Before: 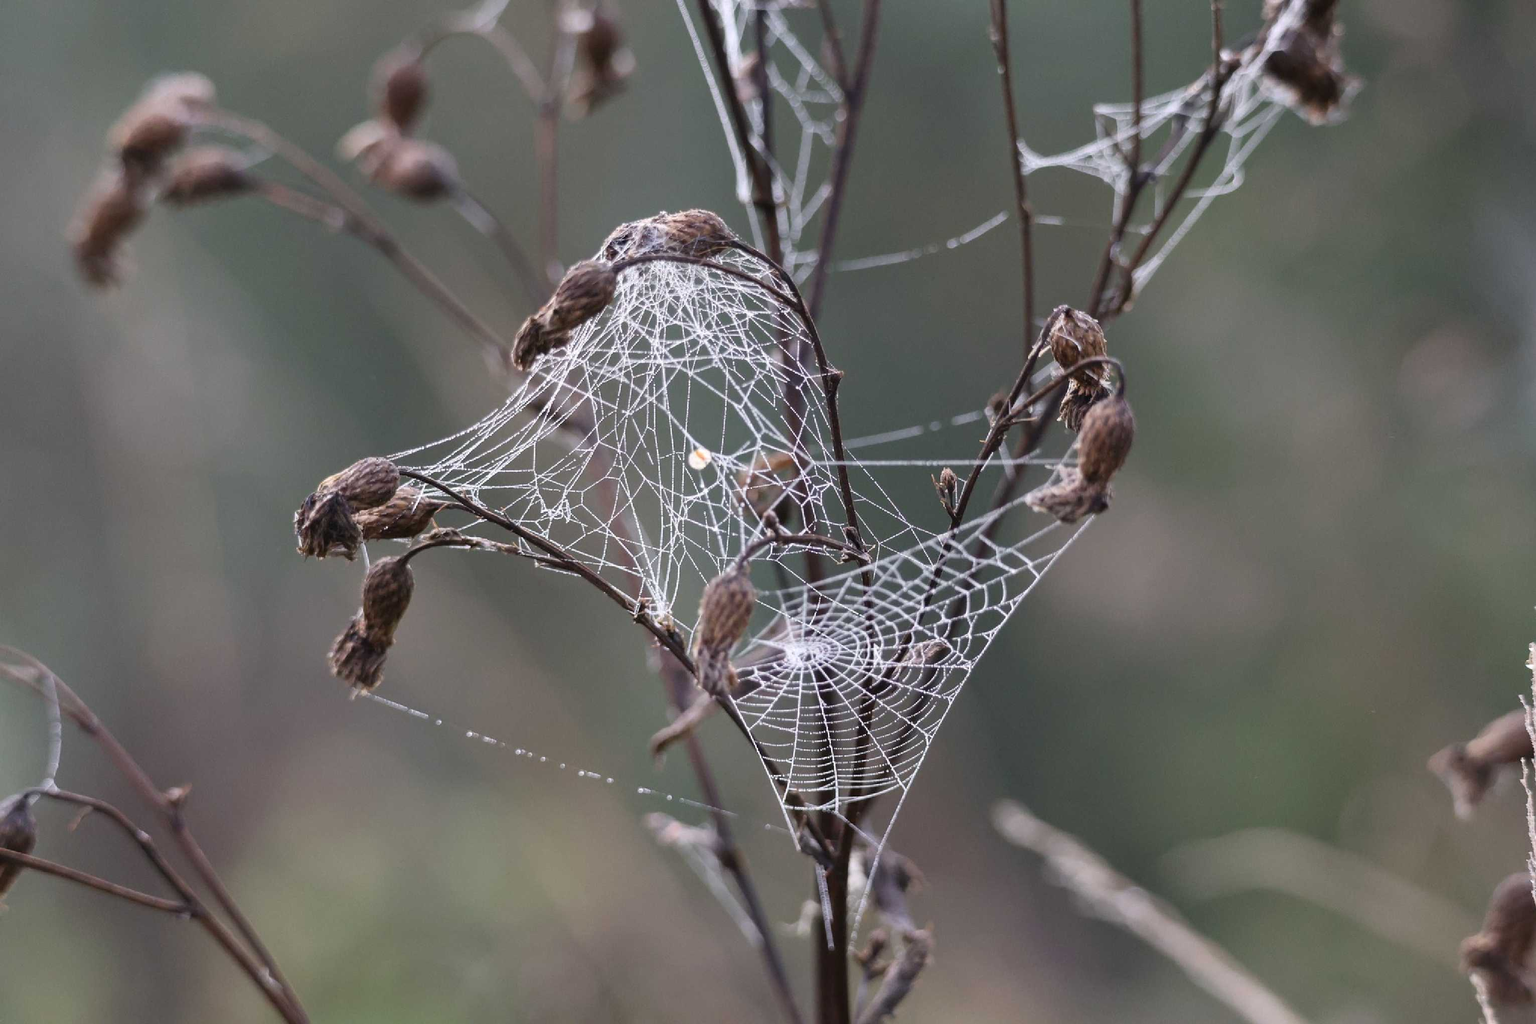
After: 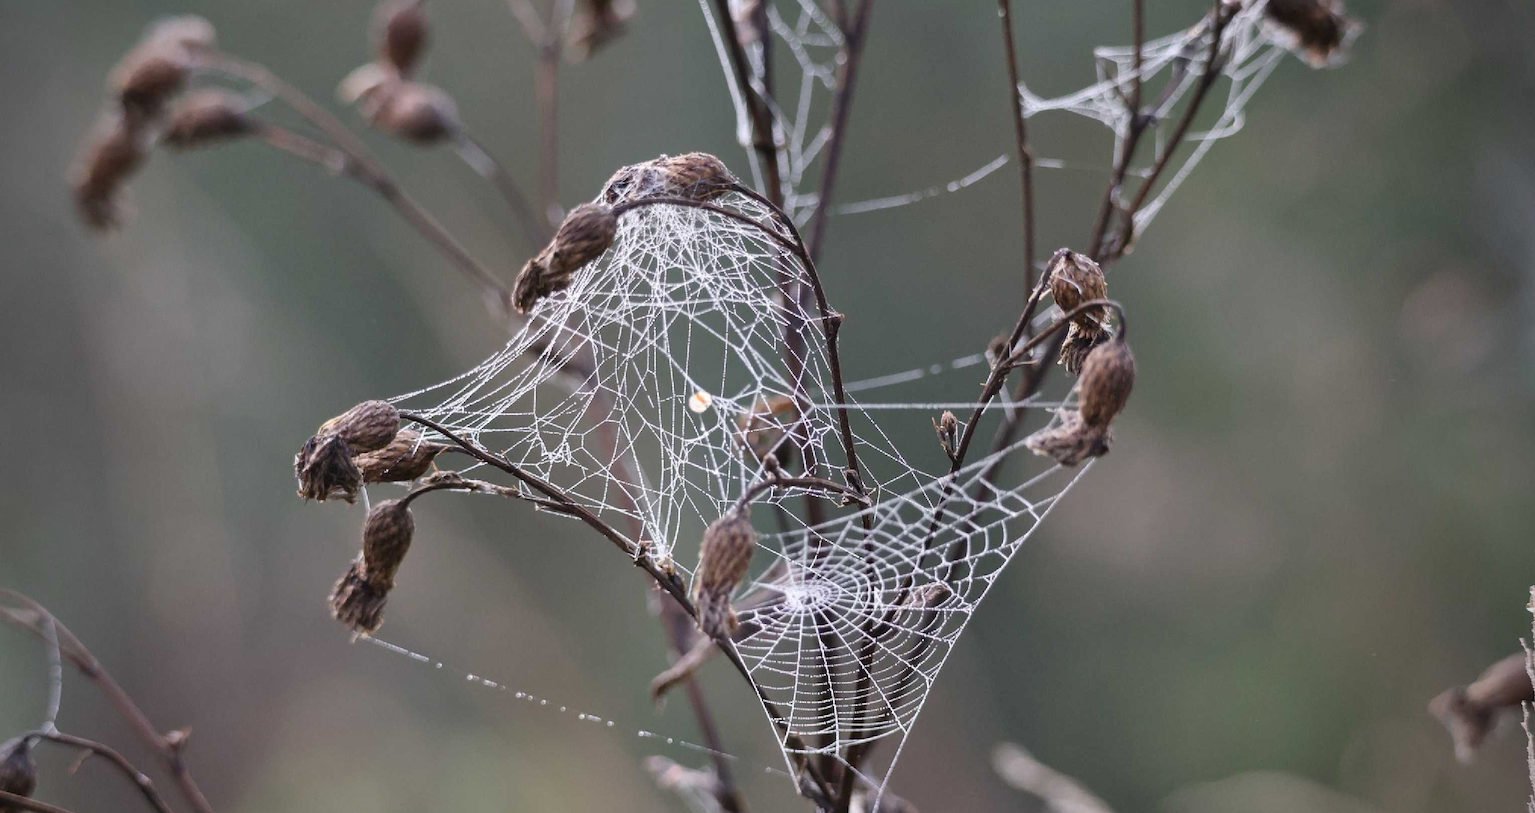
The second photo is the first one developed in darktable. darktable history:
crop and rotate: top 5.662%, bottom 14.903%
shadows and highlights: shadows 52.1, highlights -28.69, soften with gaussian
vignetting: fall-off start 71.41%, saturation -0.033
